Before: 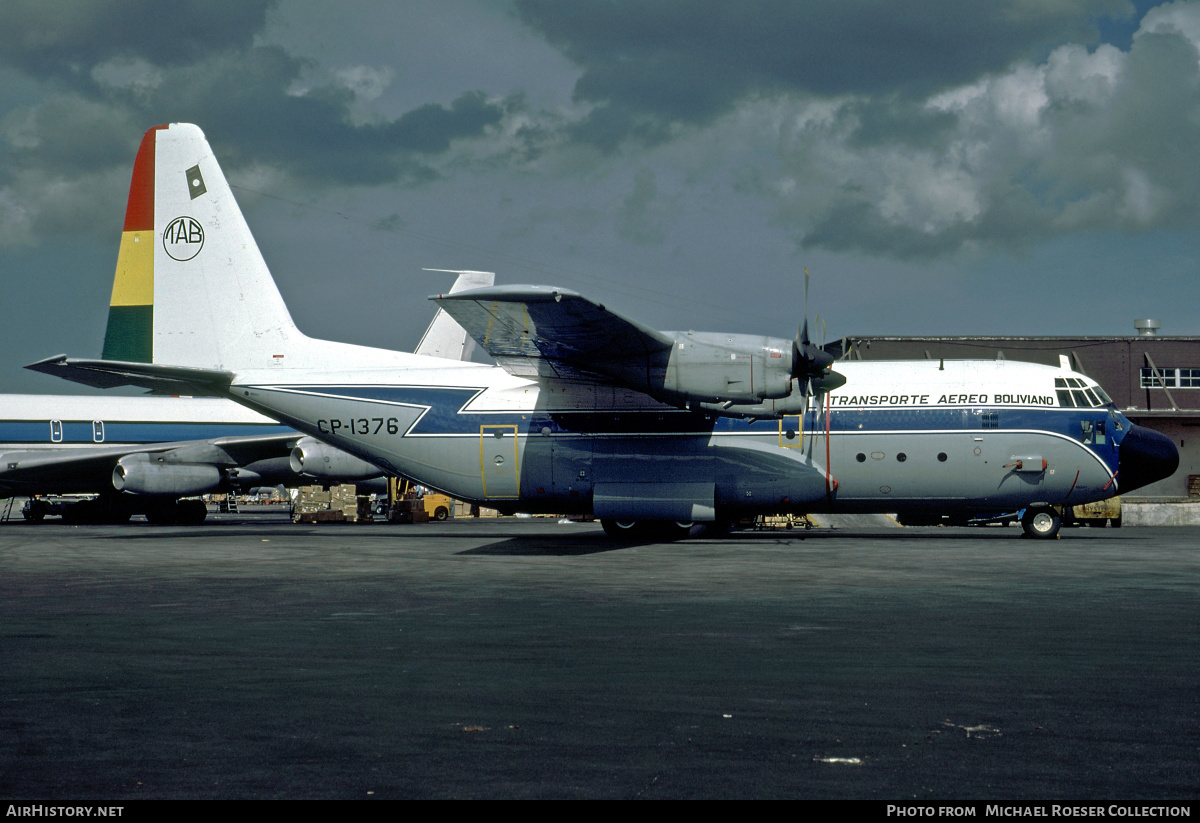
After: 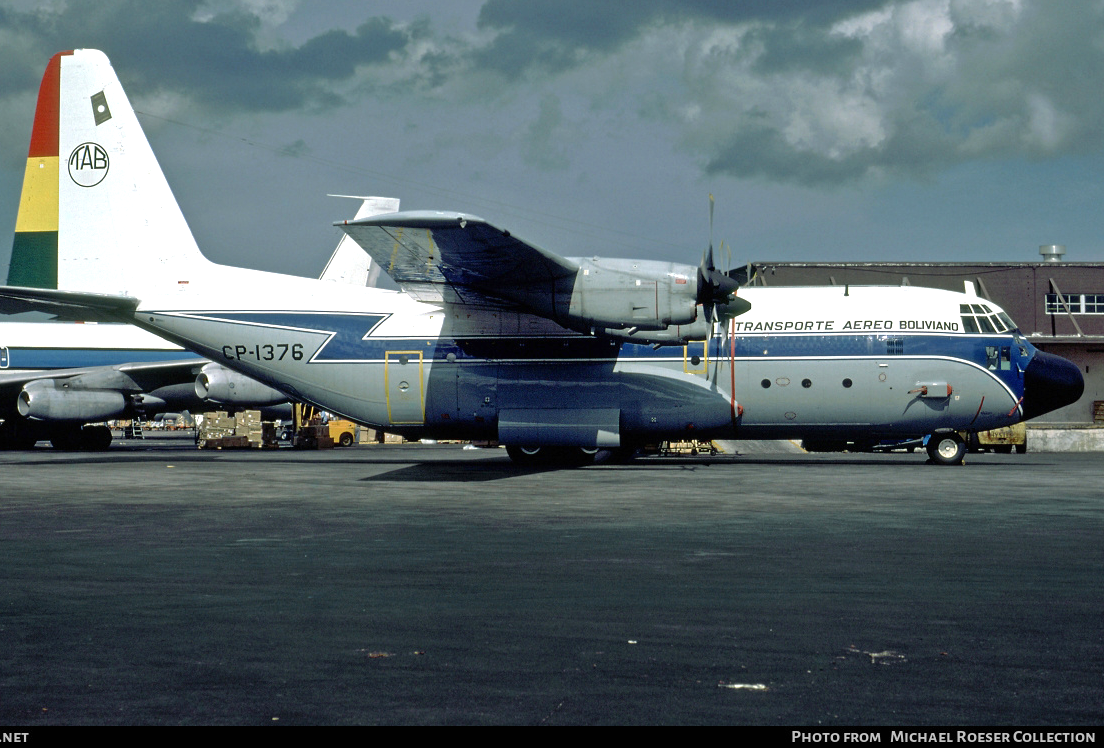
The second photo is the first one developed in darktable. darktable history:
exposure: black level correction 0, exposure 0.499 EV, compensate highlight preservation false
crop and rotate: left 7.98%, top 9.089%
